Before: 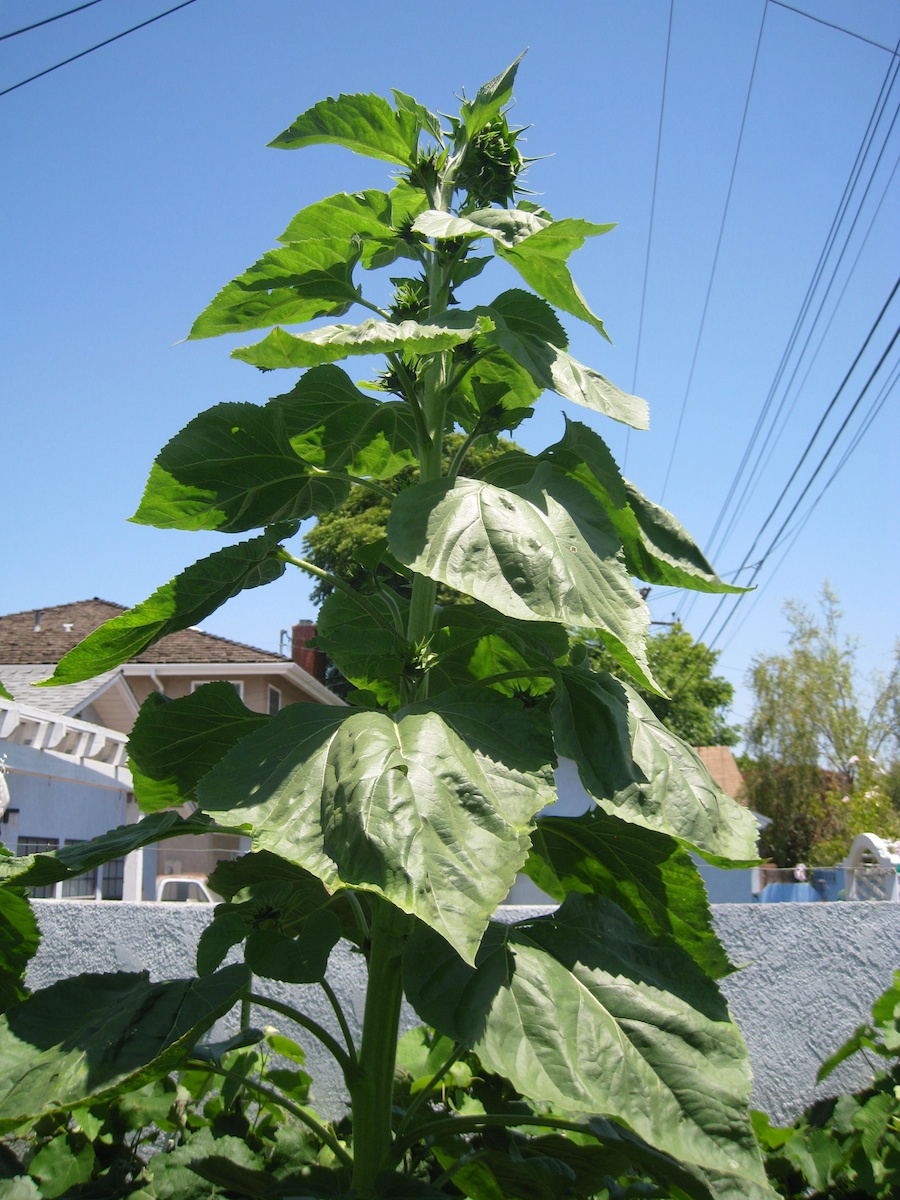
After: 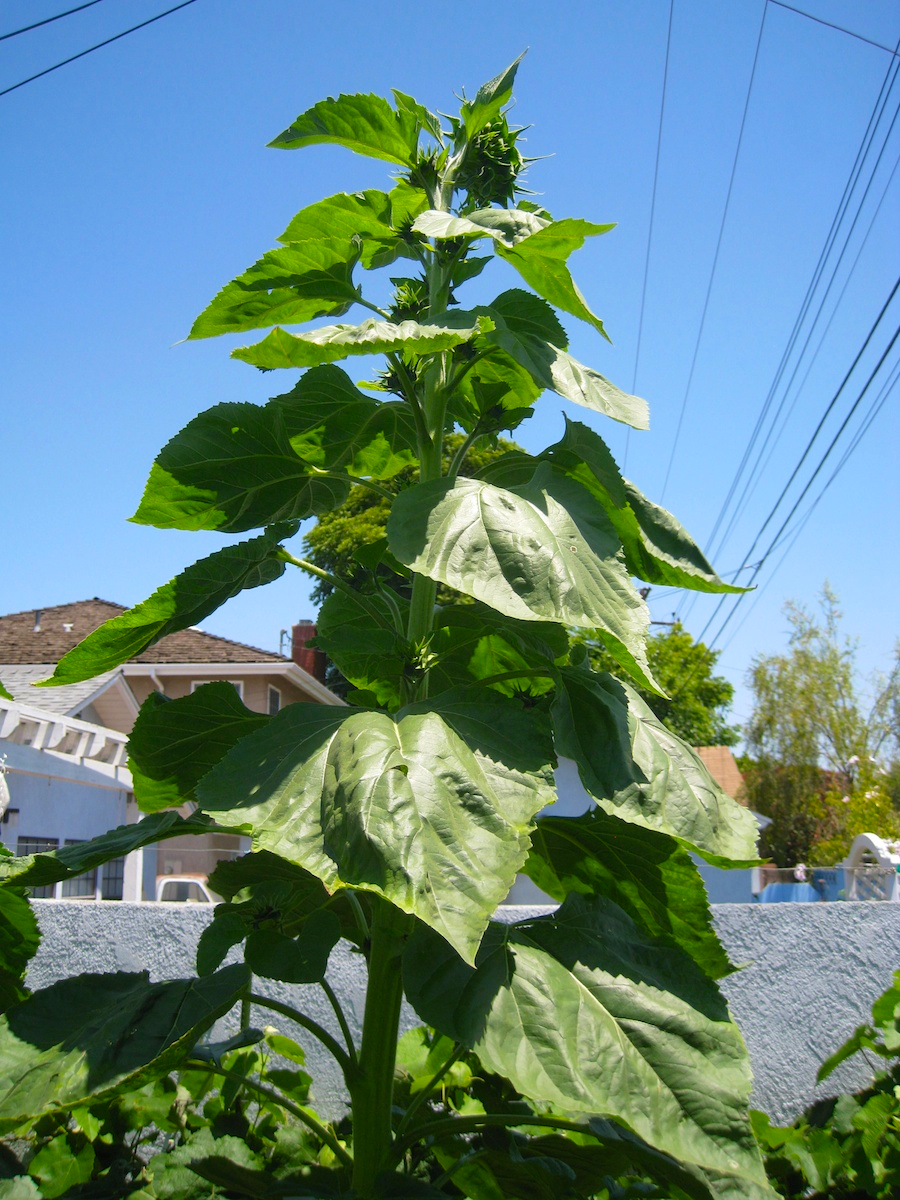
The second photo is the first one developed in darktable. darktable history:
color calibration: illuminant same as pipeline (D50), adaptation XYZ, x 0.346, y 0.358, temperature 5022.77 K
color balance rgb: perceptual saturation grading › global saturation 29.6%, global vibrance 6.222%
